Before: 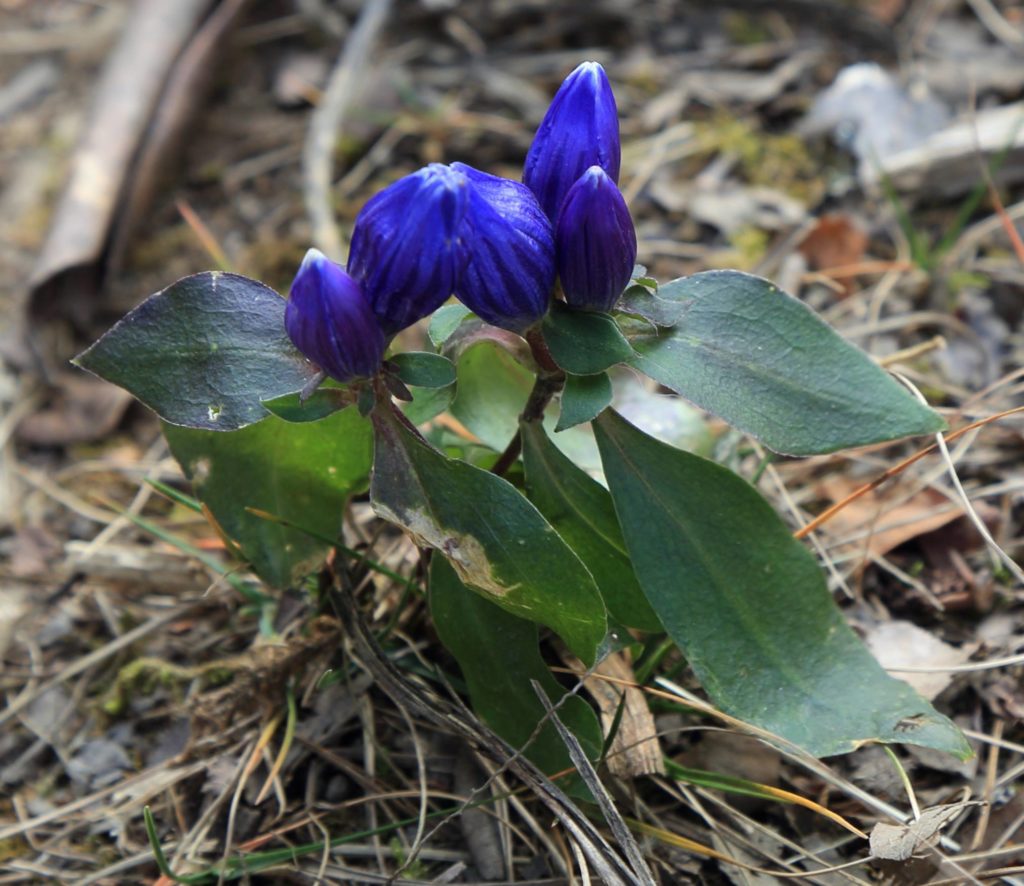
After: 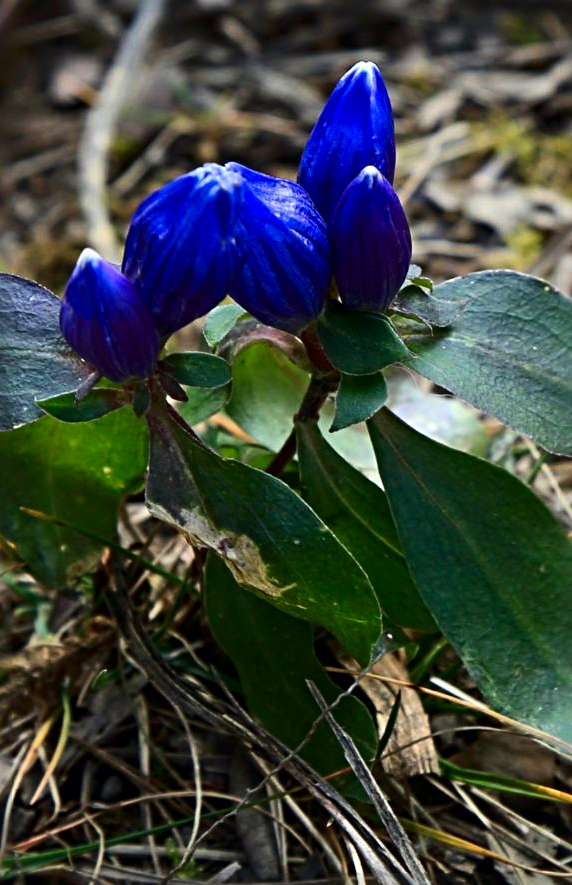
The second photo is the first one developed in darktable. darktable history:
crop: left 21.98%, right 22.084%, bottom 0.002%
contrast brightness saturation: contrast 0.186, brightness -0.108, saturation 0.213
sharpen: radius 4.916
